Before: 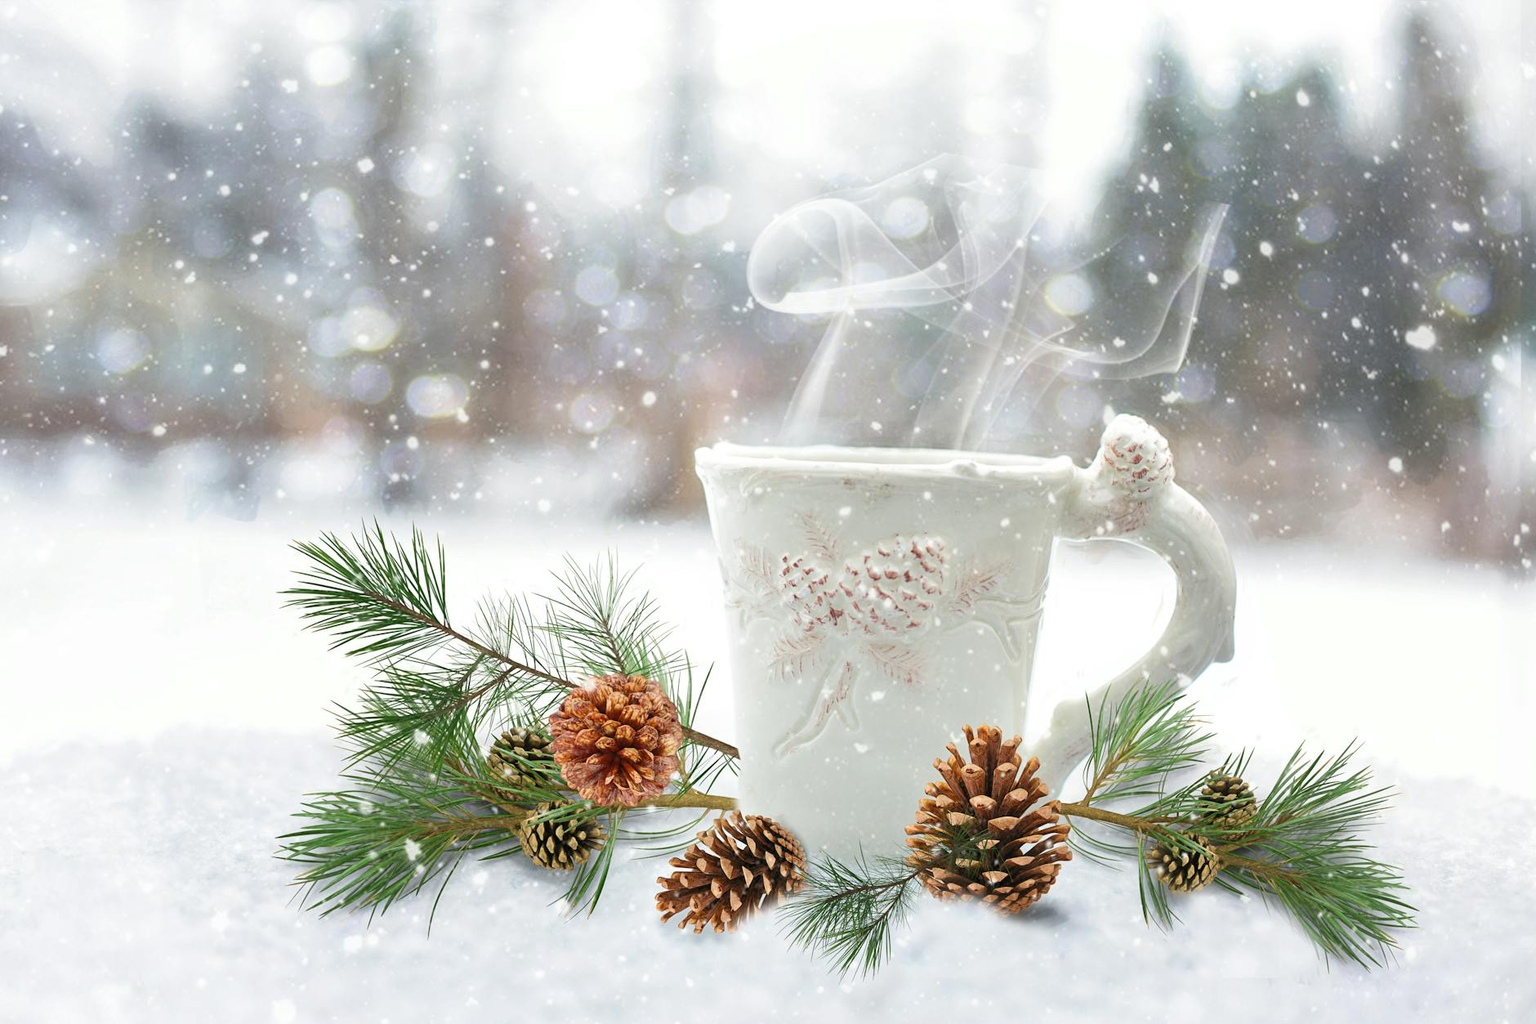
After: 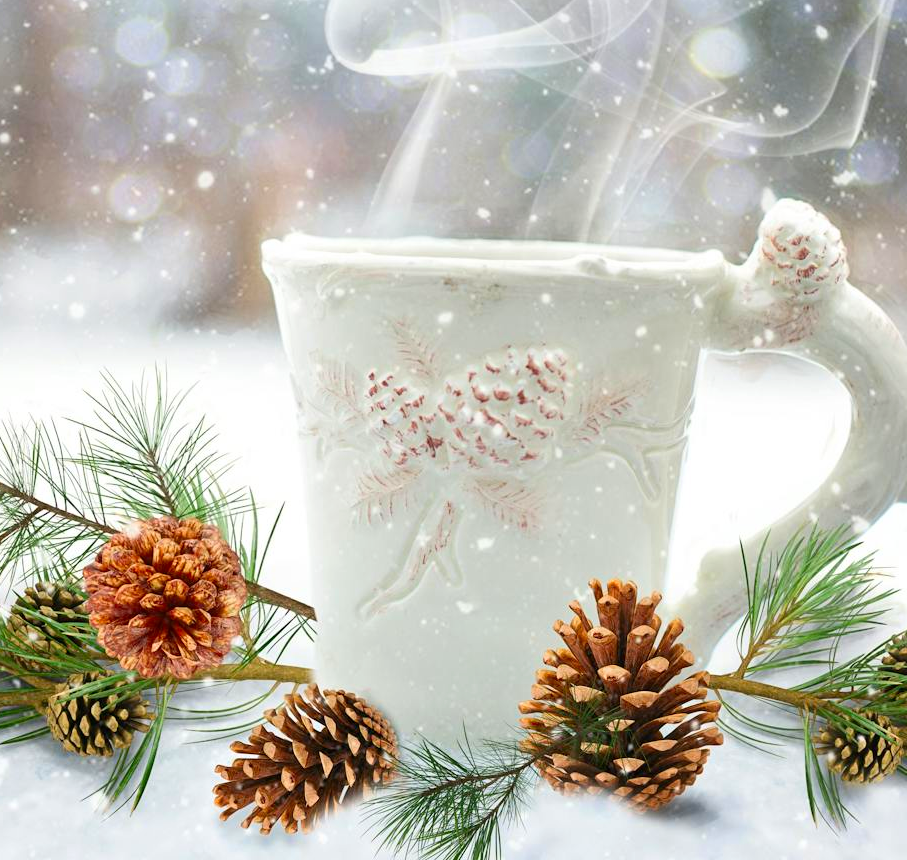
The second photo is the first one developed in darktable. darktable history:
crop: left 31.379%, top 24.658%, right 20.326%, bottom 6.628%
contrast brightness saturation: contrast 0.09, saturation 0.28
